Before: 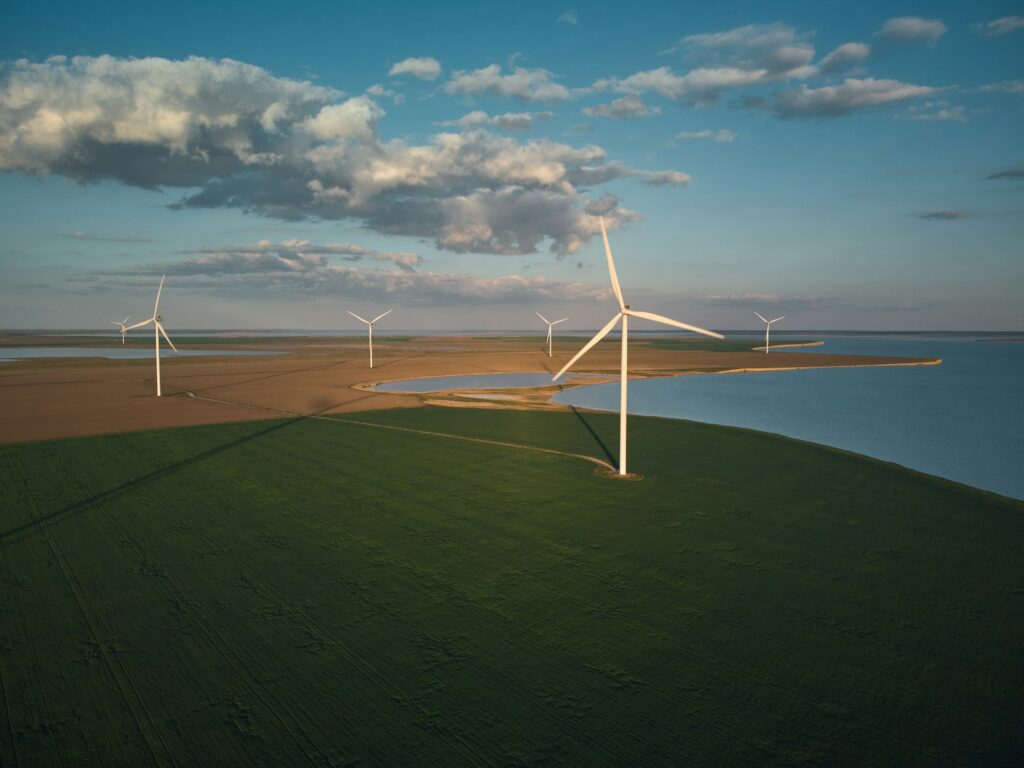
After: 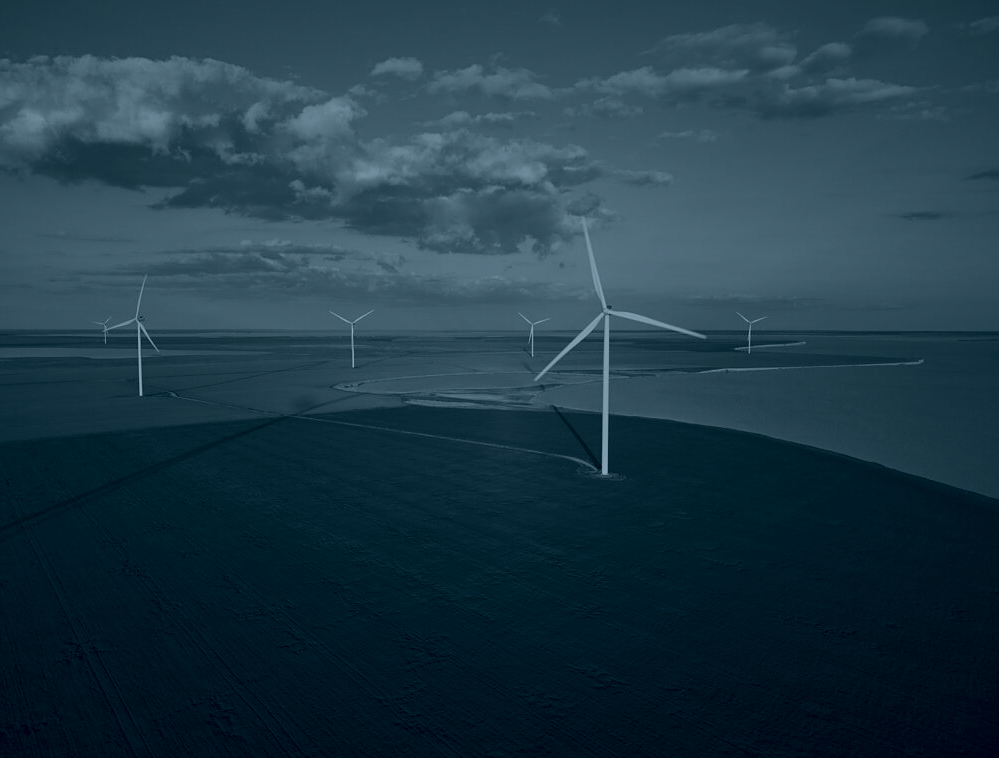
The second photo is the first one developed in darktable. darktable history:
crop and rotate: left 1.774%, right 0.633%, bottom 1.28%
sharpen: radius 0.969, amount 0.604
exposure: black level correction 0, exposure 0.7 EV, compensate exposure bias true, compensate highlight preservation false
colorize: hue 194.4°, saturation 29%, source mix 61.75%, lightness 3.98%, version 1
